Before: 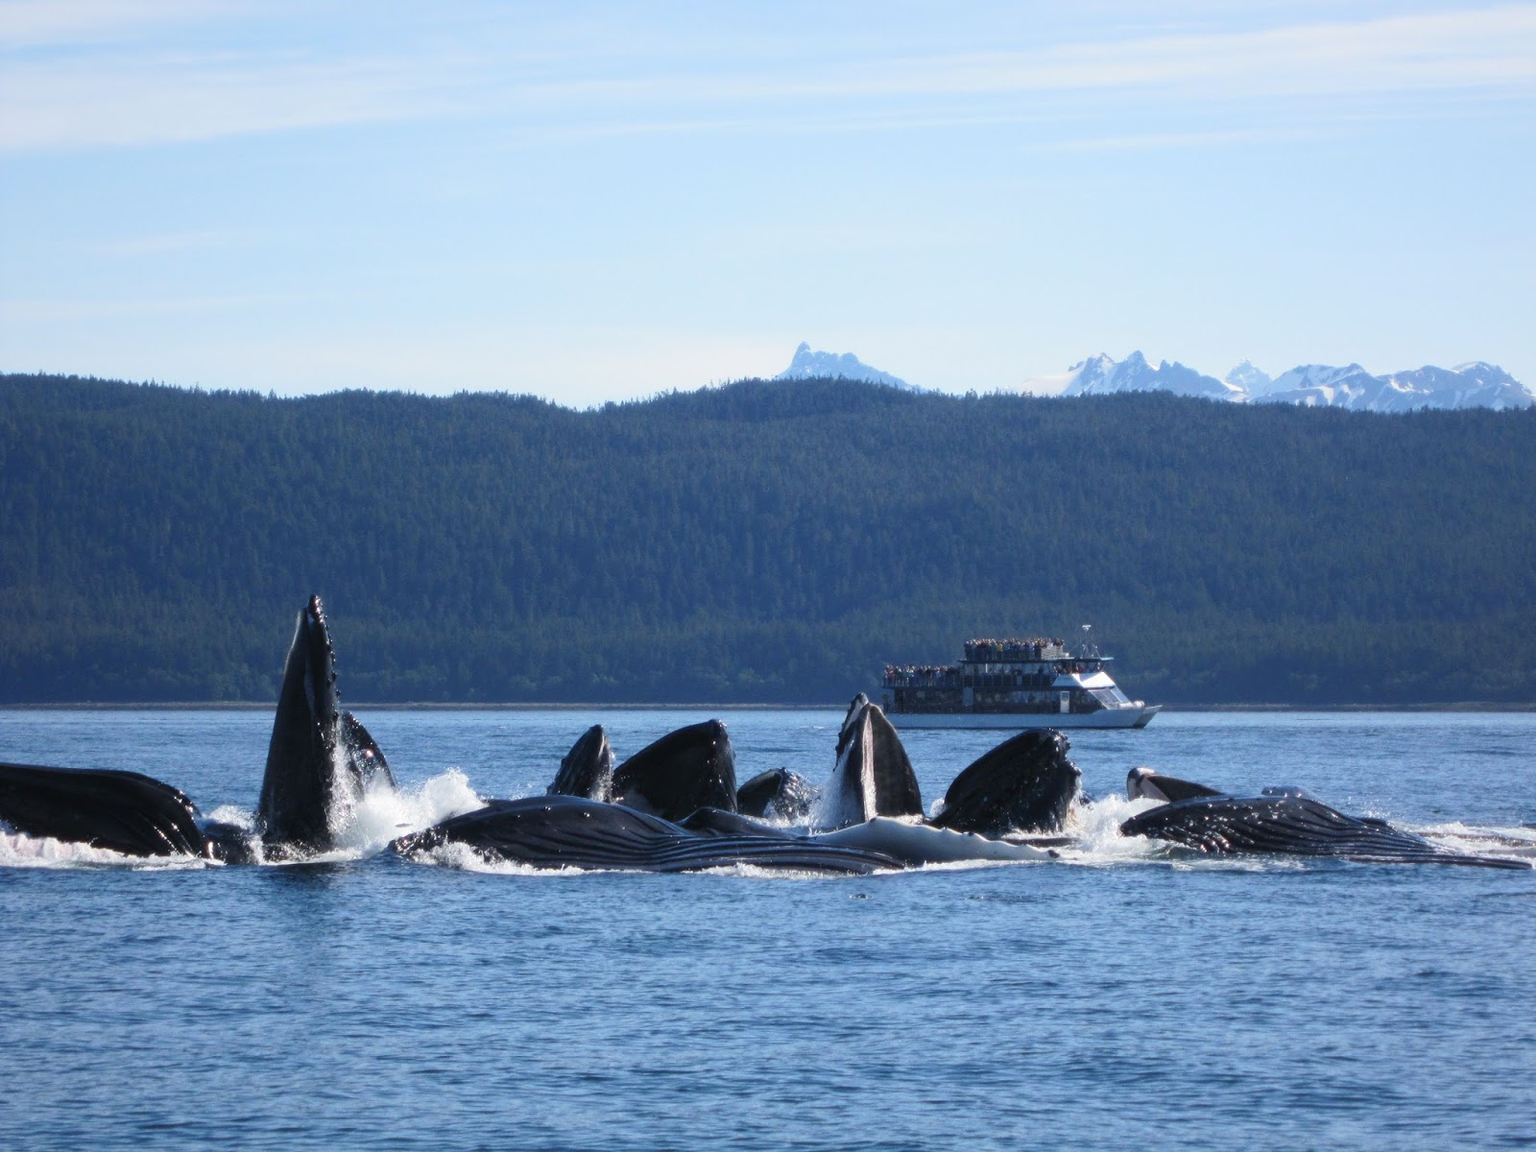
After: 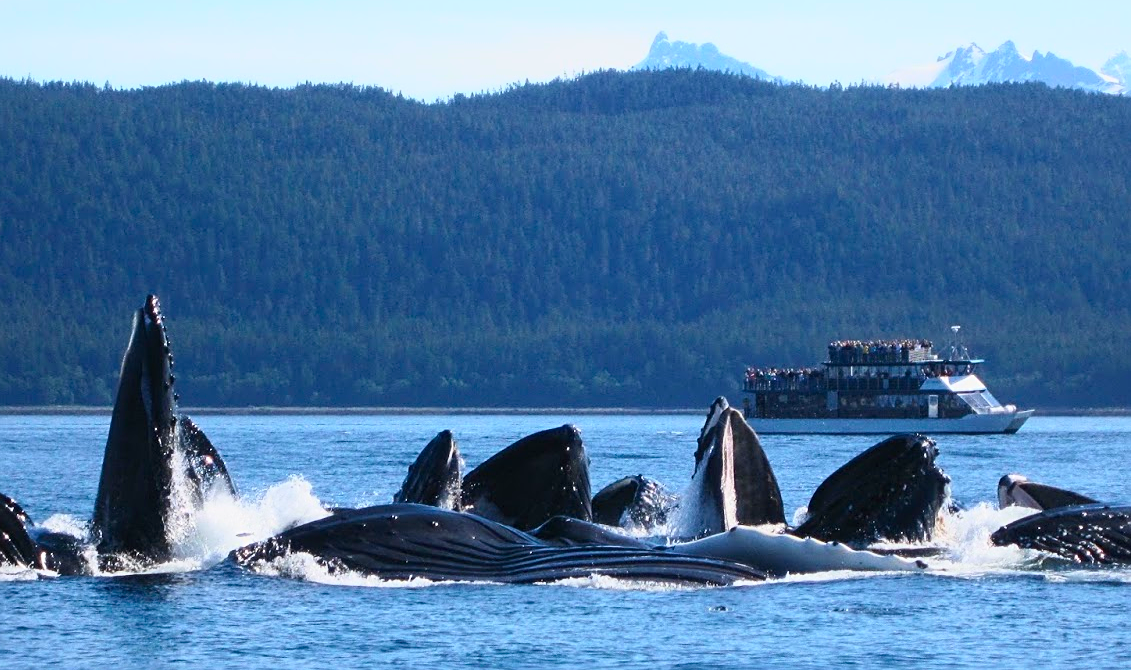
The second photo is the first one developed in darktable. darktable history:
sharpen: on, module defaults
tone curve: curves: ch0 [(0, 0) (0.091, 0.077) (0.517, 0.574) (0.745, 0.82) (0.844, 0.908) (0.909, 0.942) (1, 0.973)]; ch1 [(0, 0) (0.437, 0.404) (0.5, 0.5) (0.534, 0.546) (0.58, 0.603) (0.616, 0.649) (1, 1)]; ch2 [(0, 0) (0.442, 0.415) (0.5, 0.5) (0.535, 0.547) (0.585, 0.62) (1, 1)], color space Lab, independent channels, preserve colors none
crop: left 11.031%, top 27.147%, right 18.25%, bottom 16.967%
